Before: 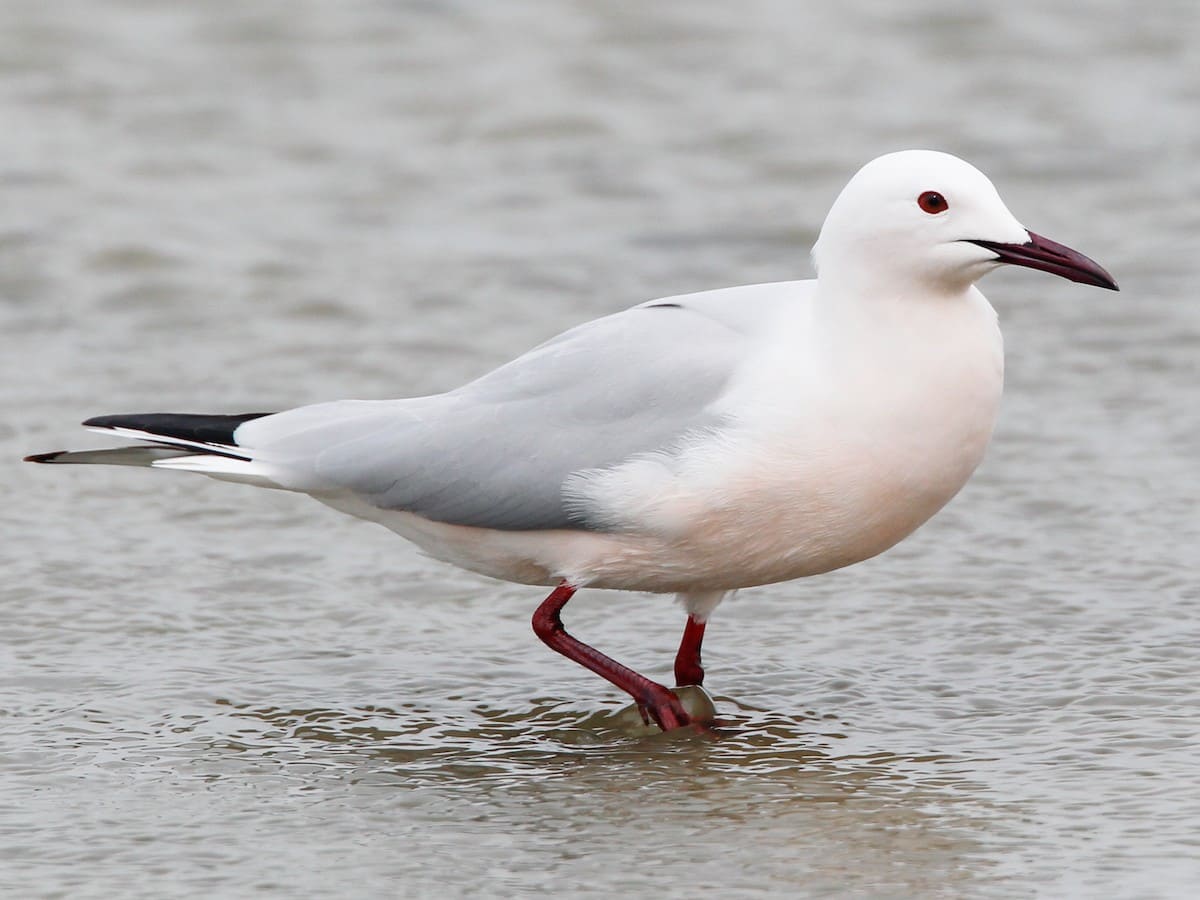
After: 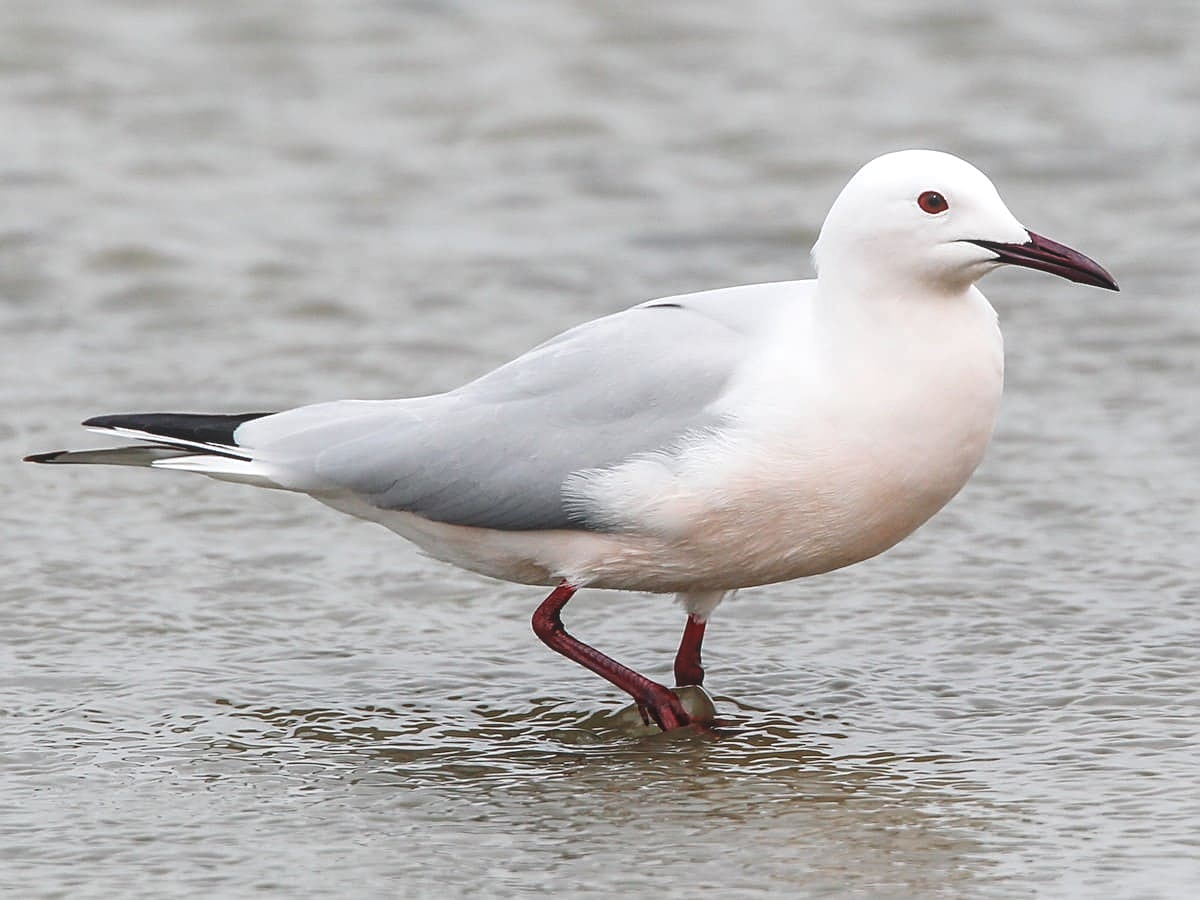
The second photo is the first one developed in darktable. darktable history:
local contrast: on, module defaults
sharpen: on, module defaults
color balance rgb: global offset › luminance 1.473%, perceptual saturation grading › global saturation -0.11%
